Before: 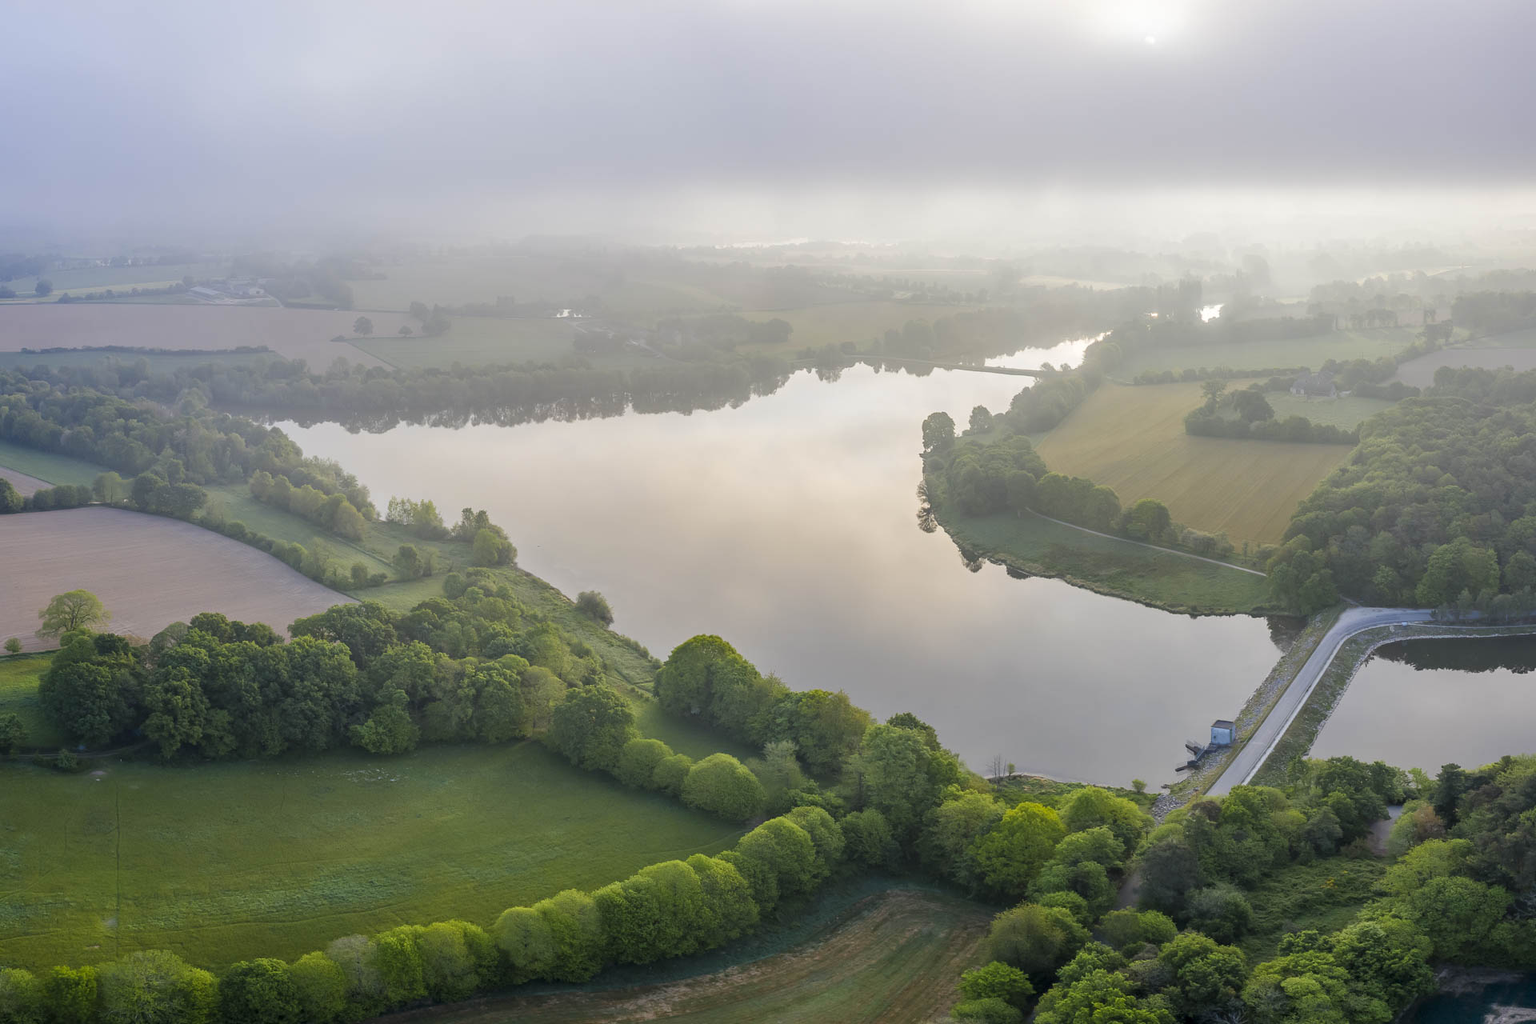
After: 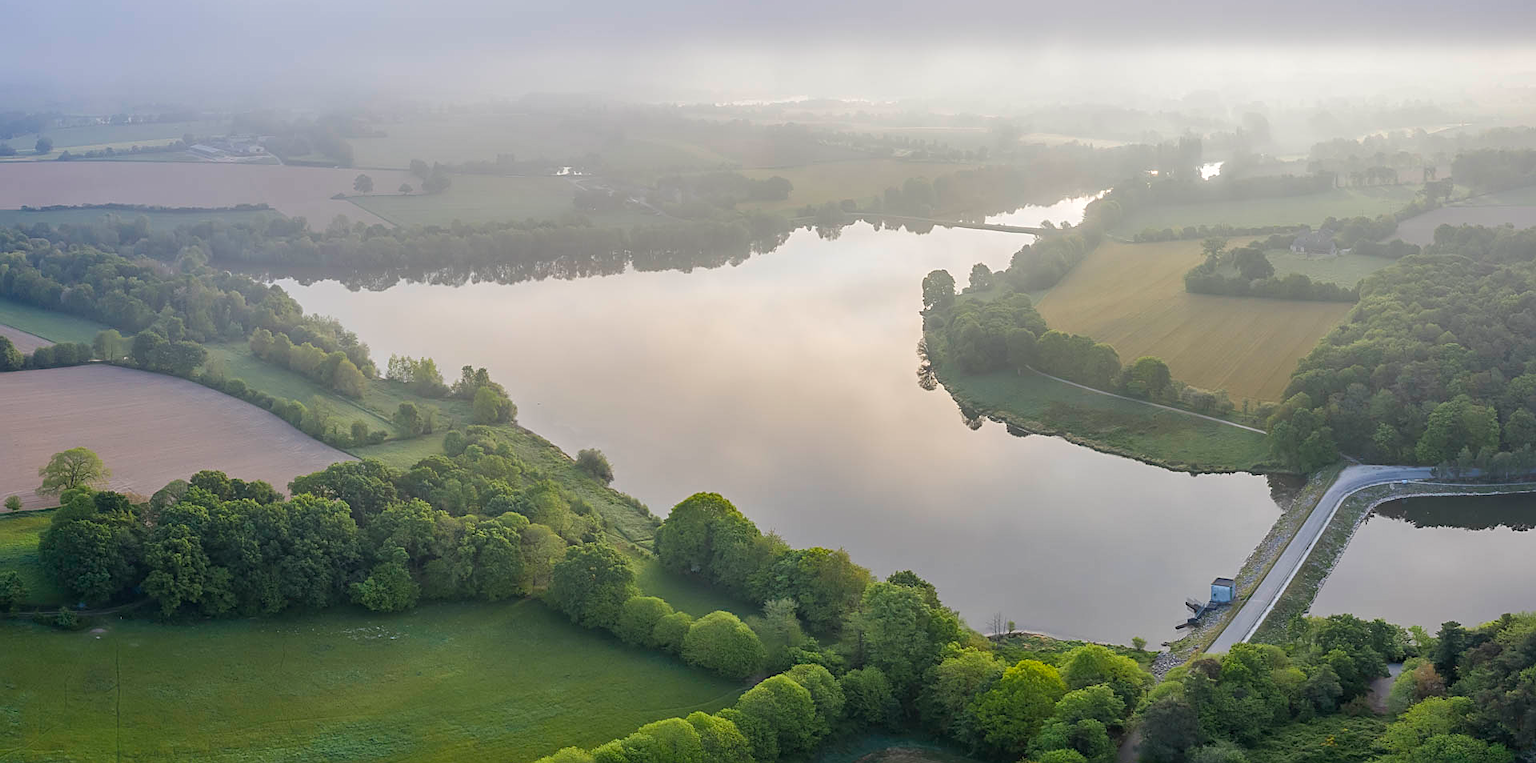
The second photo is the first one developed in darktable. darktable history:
sharpen: on, module defaults
crop: top 13.982%, bottom 11.425%
